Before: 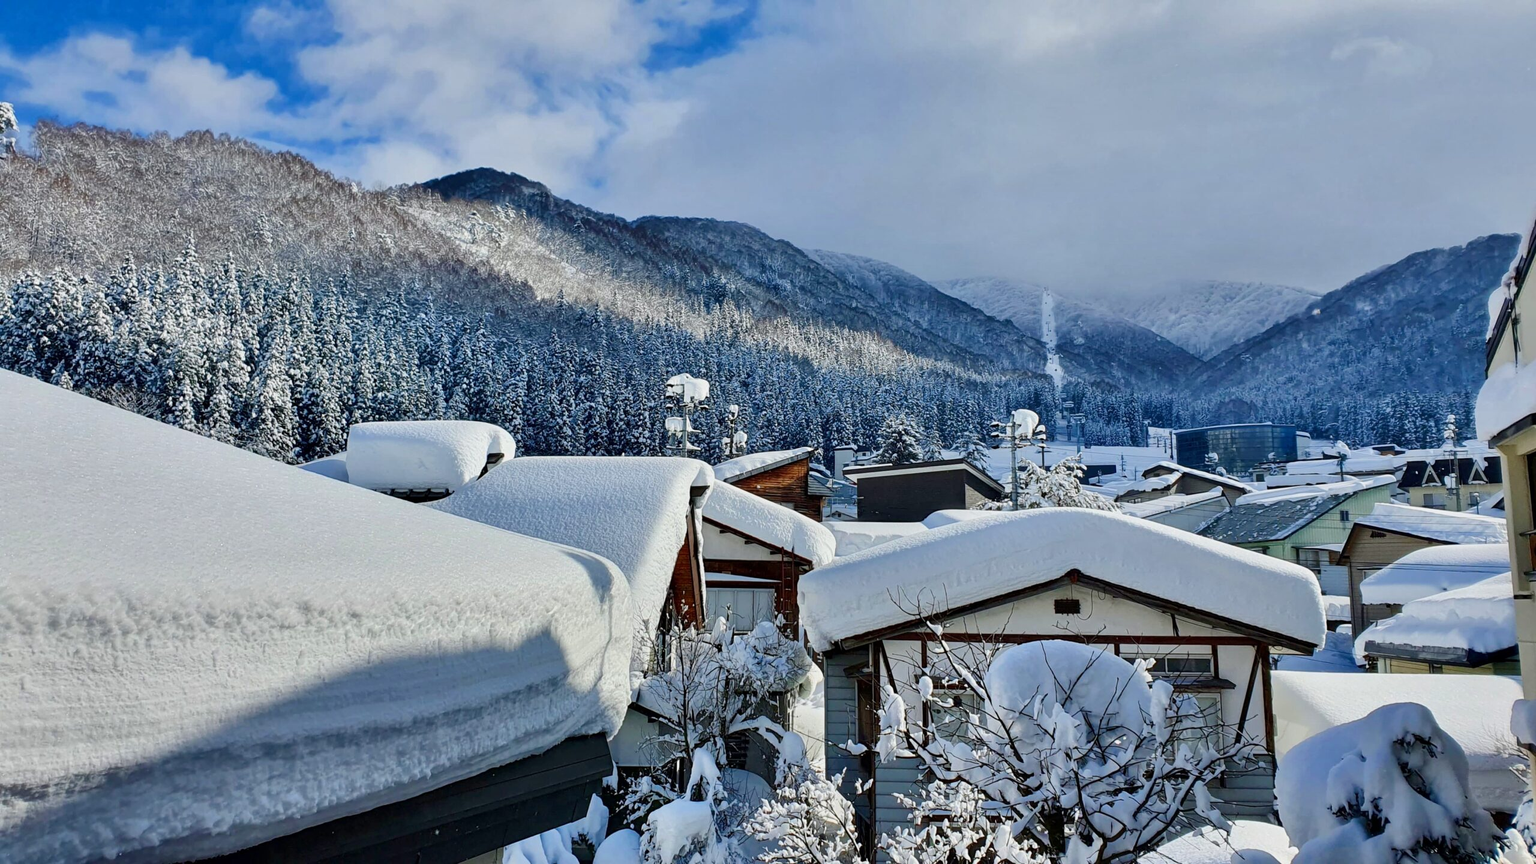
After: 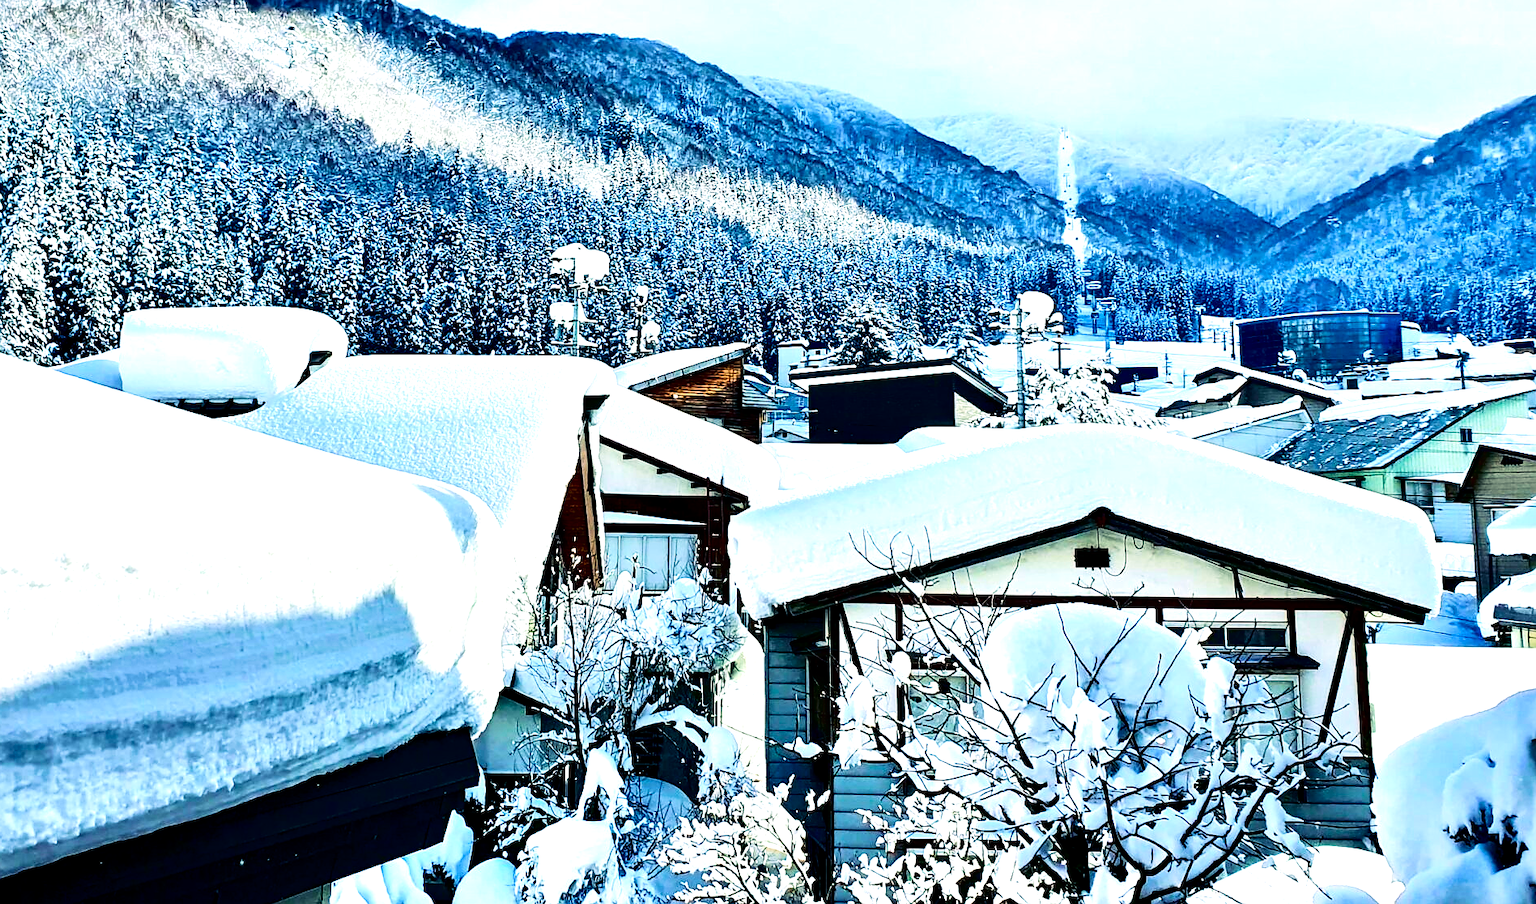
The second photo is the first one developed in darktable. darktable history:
velvia: on, module defaults
exposure: black level correction 0, exposure 0.69 EV, compensate exposure bias true, compensate highlight preservation false
tone equalizer: -8 EV -1.12 EV, -7 EV -0.973 EV, -6 EV -0.903 EV, -5 EV -0.556 EV, -3 EV 0.589 EV, -2 EV 0.866 EV, -1 EV 0.996 EV, +0 EV 1.07 EV, edges refinement/feathering 500, mask exposure compensation -1.57 EV, preserve details guided filter
sharpen: radius 0.985, threshold 1.123
crop: left 16.82%, top 22.363%, right 9.071%
color balance rgb: shadows lift › luminance -22.004%, shadows lift › chroma 9.328%, shadows lift › hue 285.67°, power › chroma 2.178%, power › hue 168.25°, perceptual saturation grading › global saturation 8.169%, perceptual saturation grading › shadows 3.666%, global vibrance 20%
tone curve: curves: ch0 [(0, 0) (0.118, 0.034) (0.182, 0.124) (0.265, 0.214) (0.504, 0.508) (0.783, 0.825) (1, 1)], color space Lab, independent channels, preserve colors none
contrast brightness saturation: contrast 0.097, brightness 0.02, saturation 0.02
